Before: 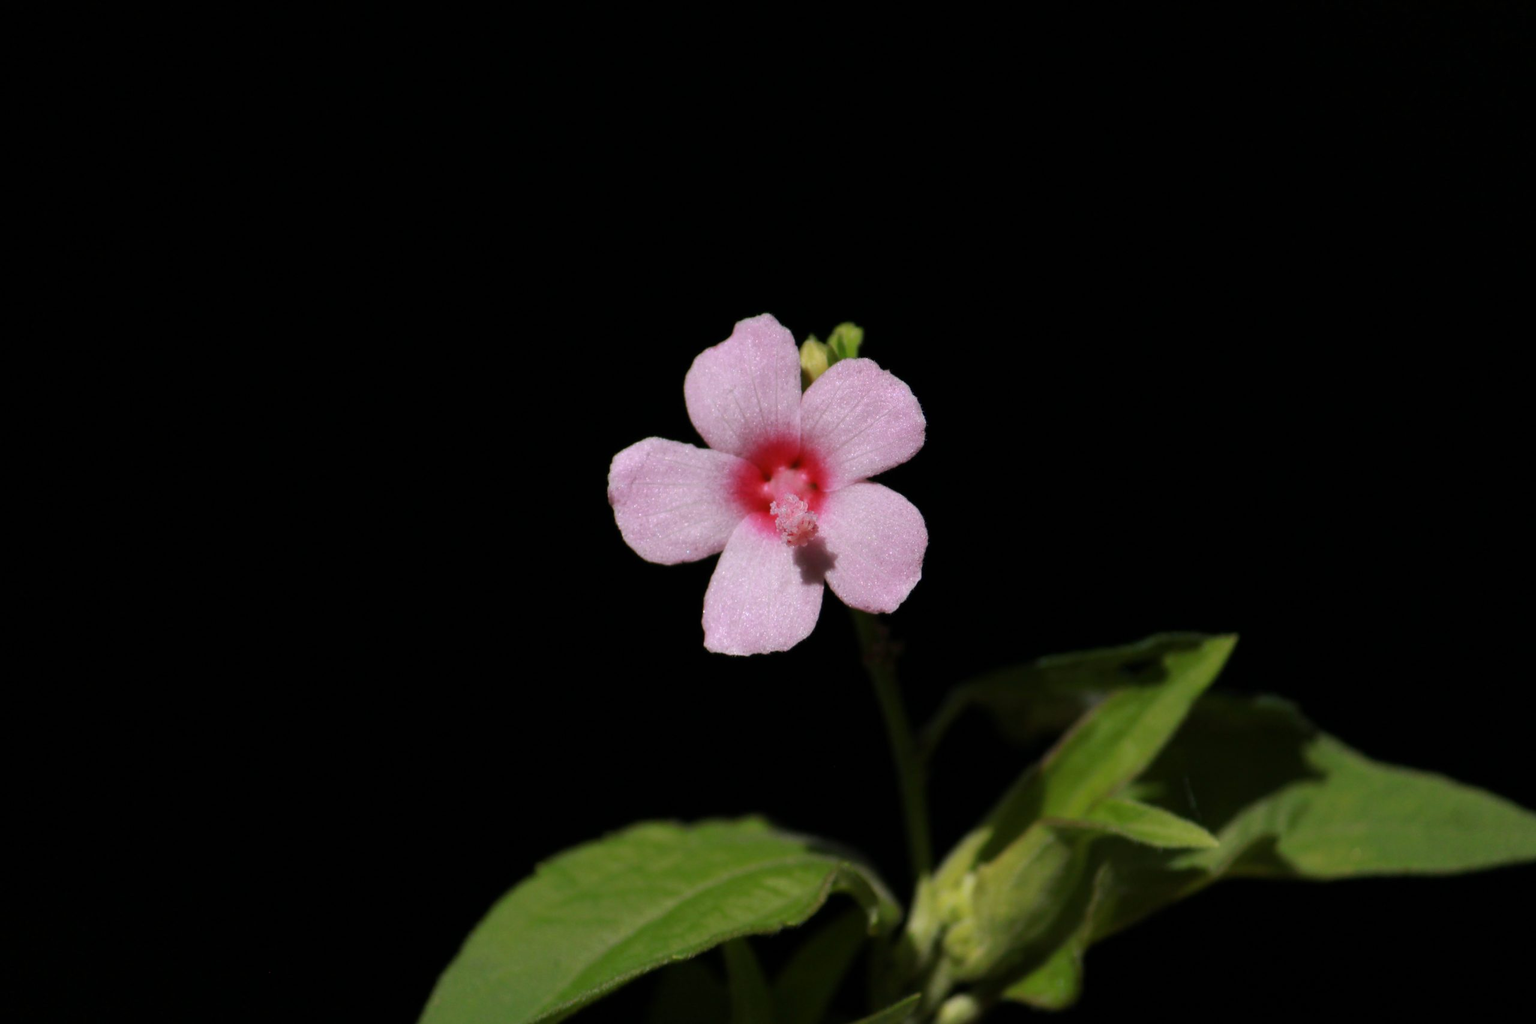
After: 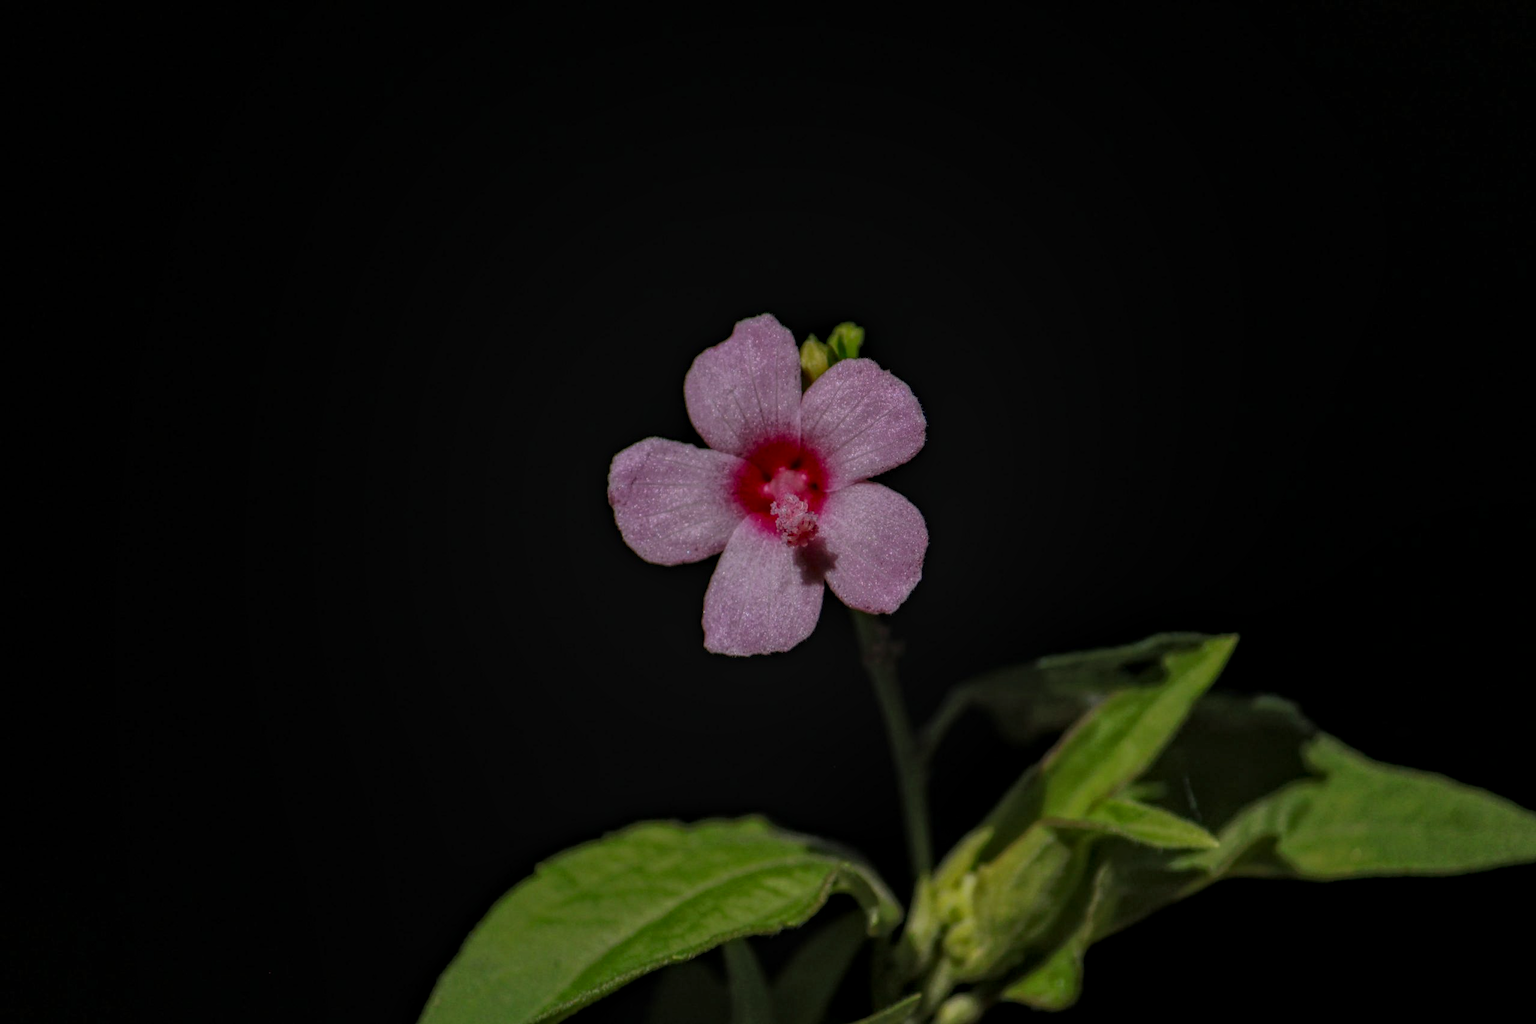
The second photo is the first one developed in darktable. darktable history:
local contrast: highlights 20%, shadows 31%, detail 201%, midtone range 0.2
